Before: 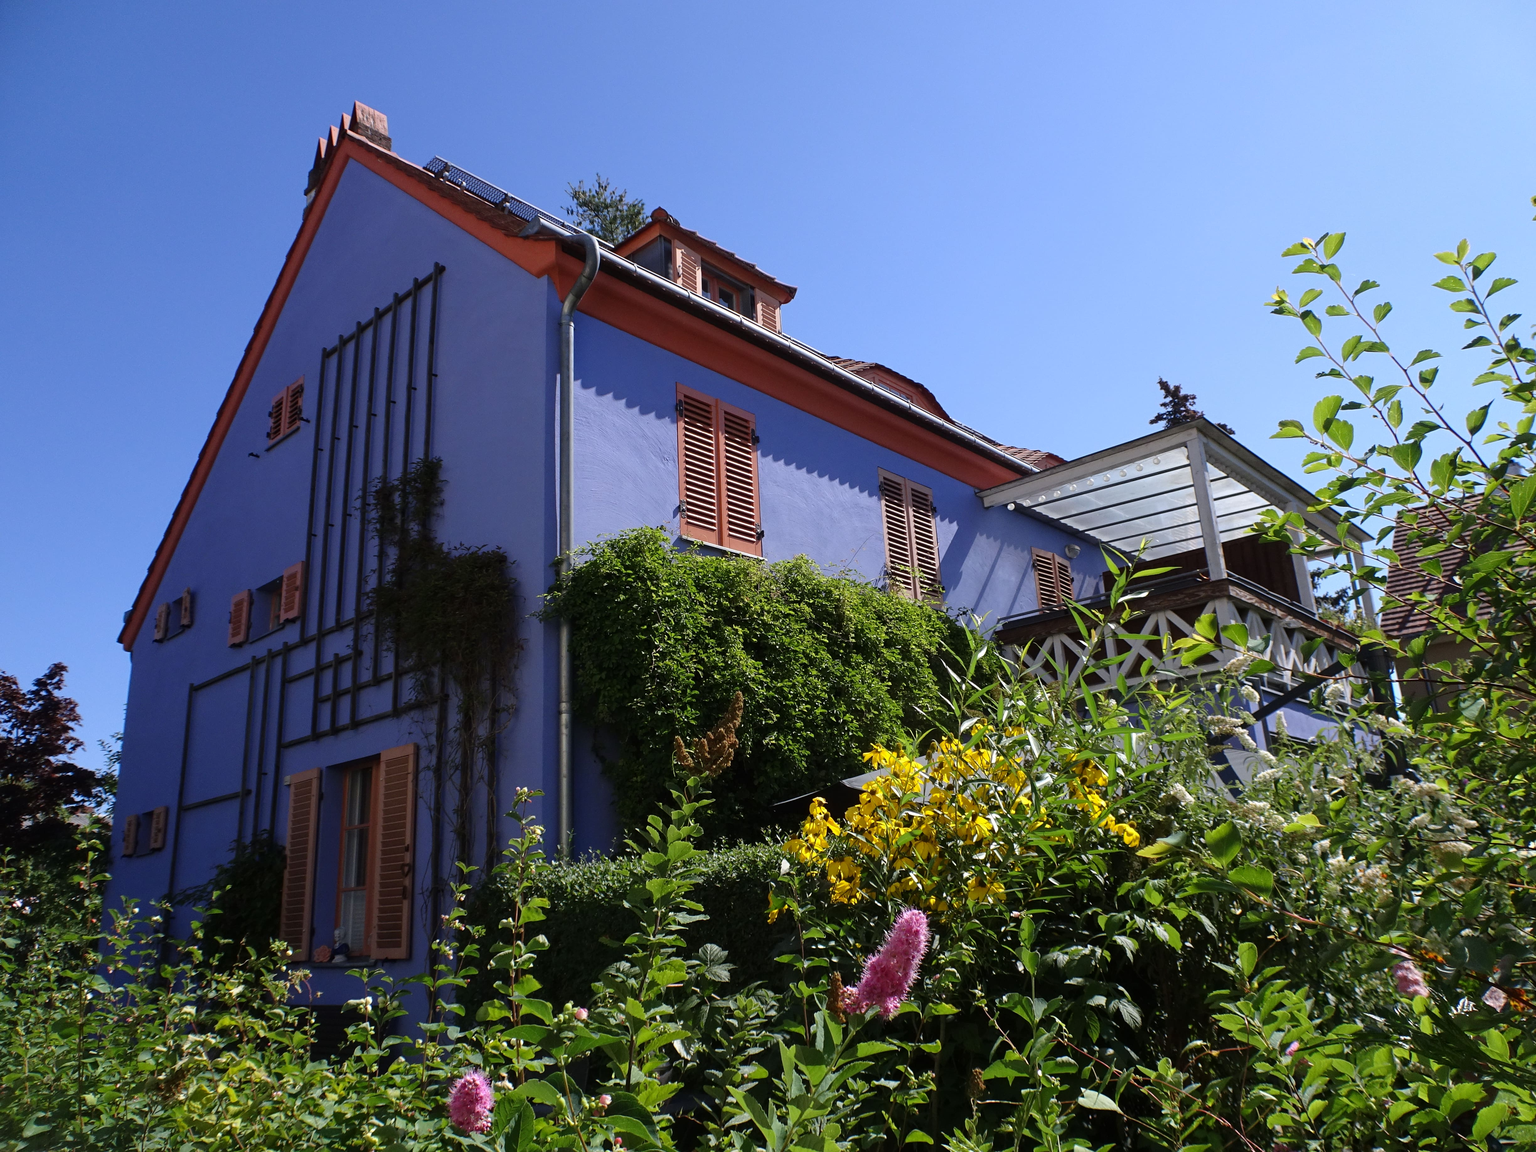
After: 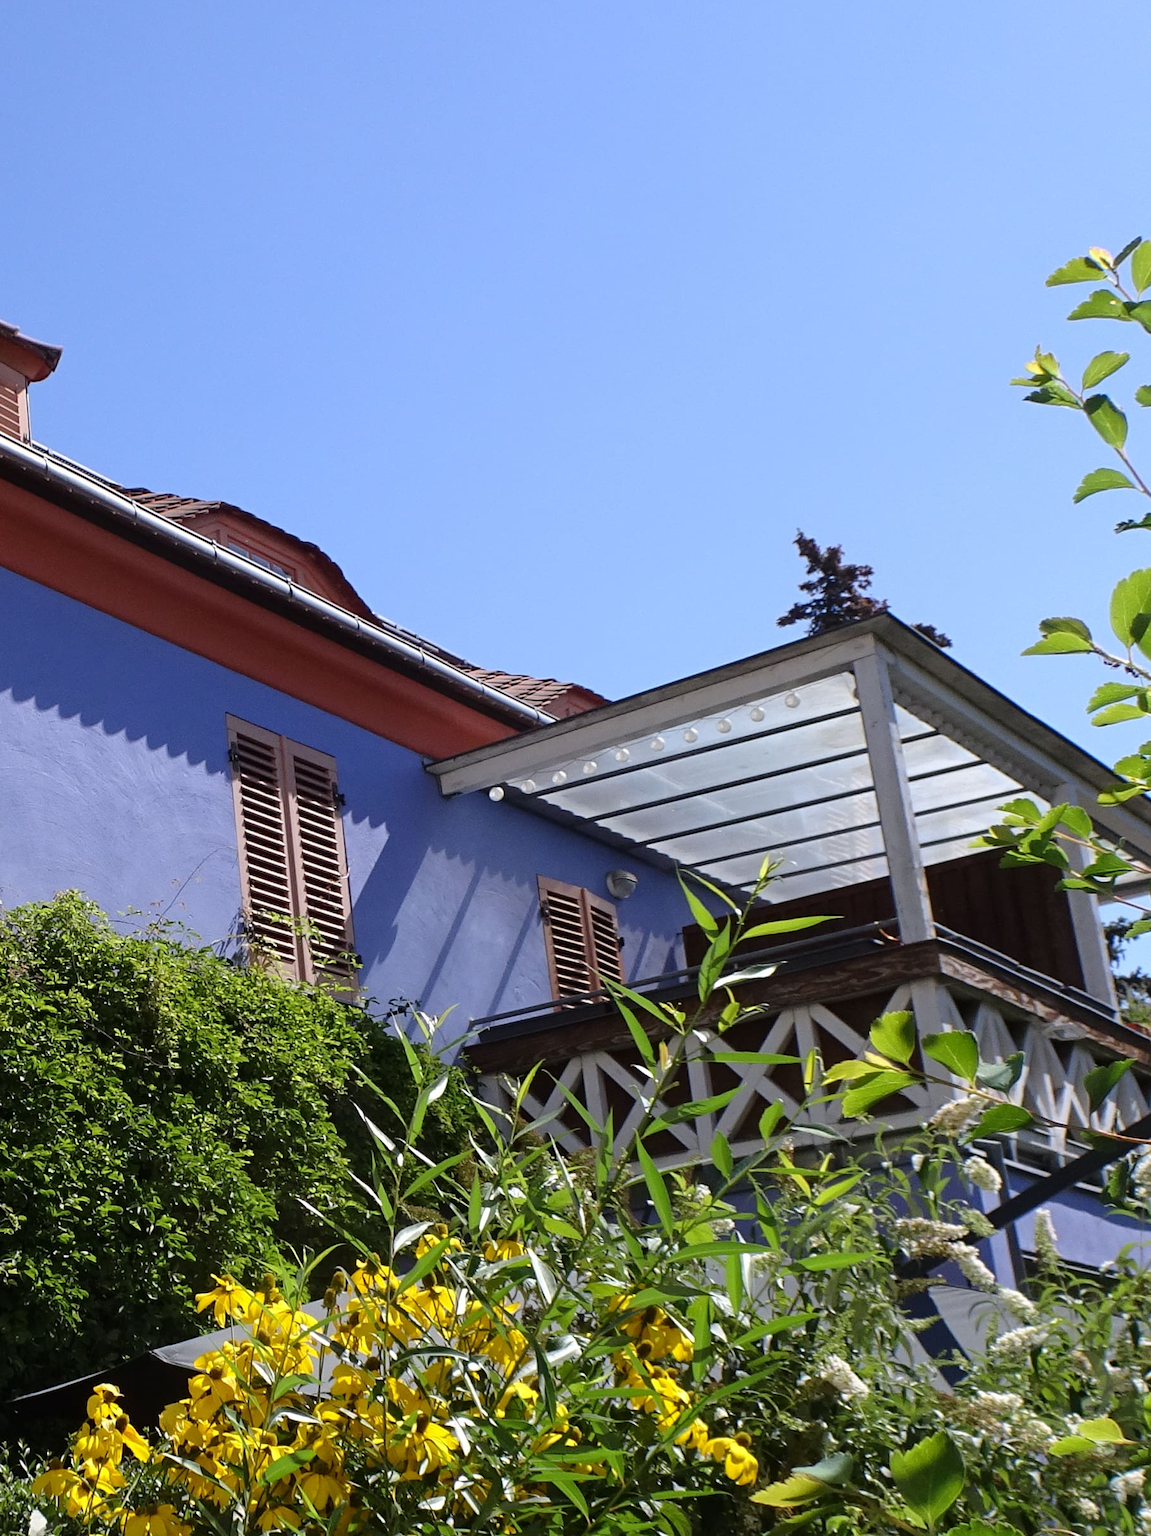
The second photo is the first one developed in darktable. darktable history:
crop and rotate: left 49.936%, top 10.094%, right 13.136%, bottom 24.256%
rotate and perspective: automatic cropping original format, crop left 0, crop top 0
